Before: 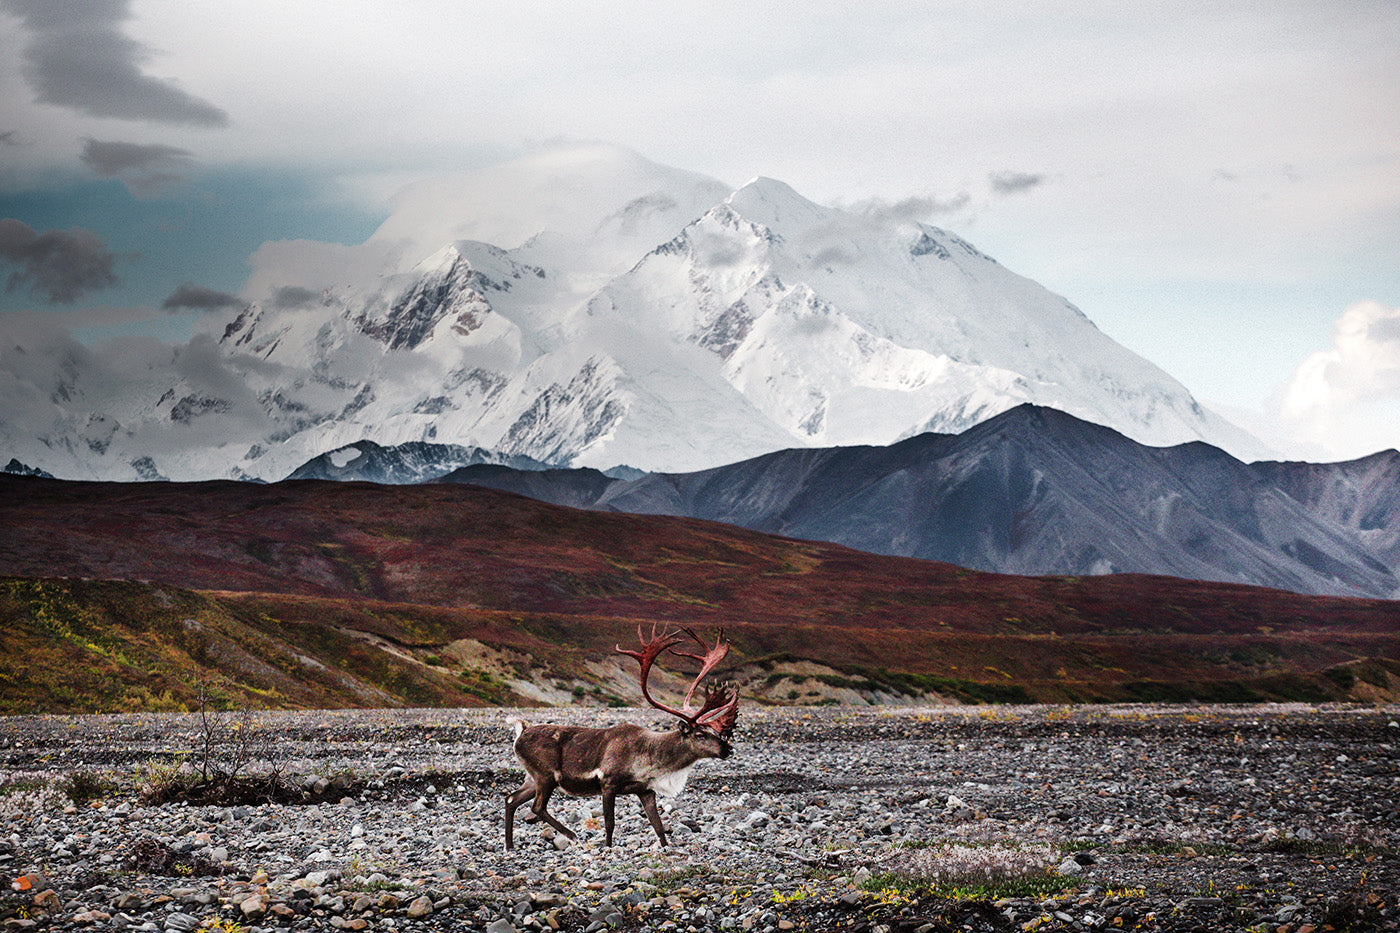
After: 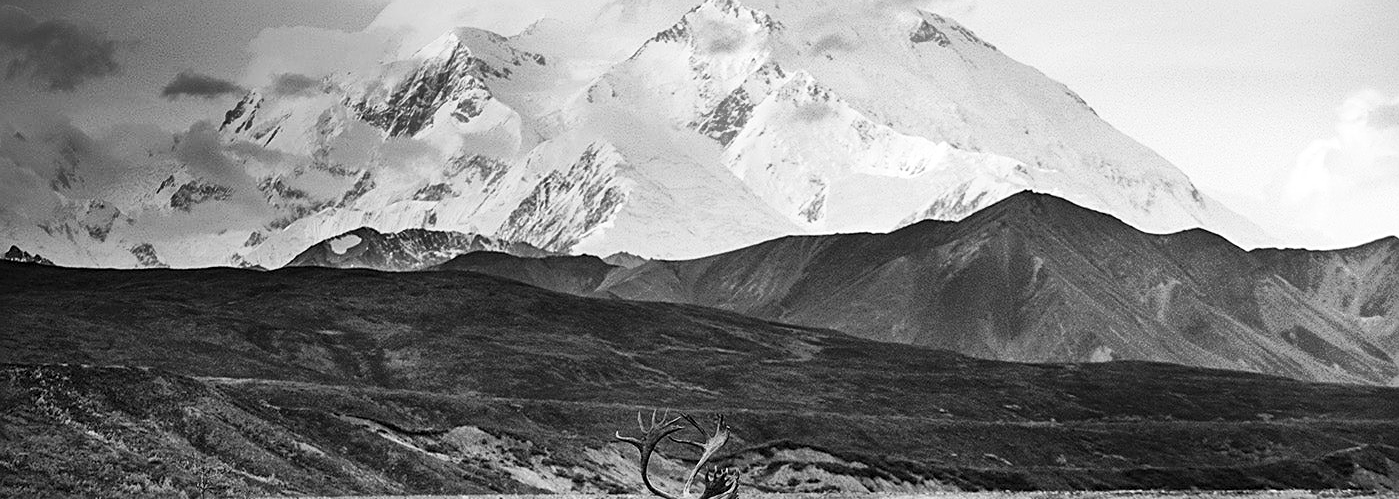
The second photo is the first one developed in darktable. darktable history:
monochrome: on, module defaults
sharpen: on, module defaults
color correction: saturation 1.8
crop and rotate: top 23.043%, bottom 23.437%
contrast brightness saturation: contrast 0.39, brightness 0.1
shadows and highlights: shadows 60, highlights -60
